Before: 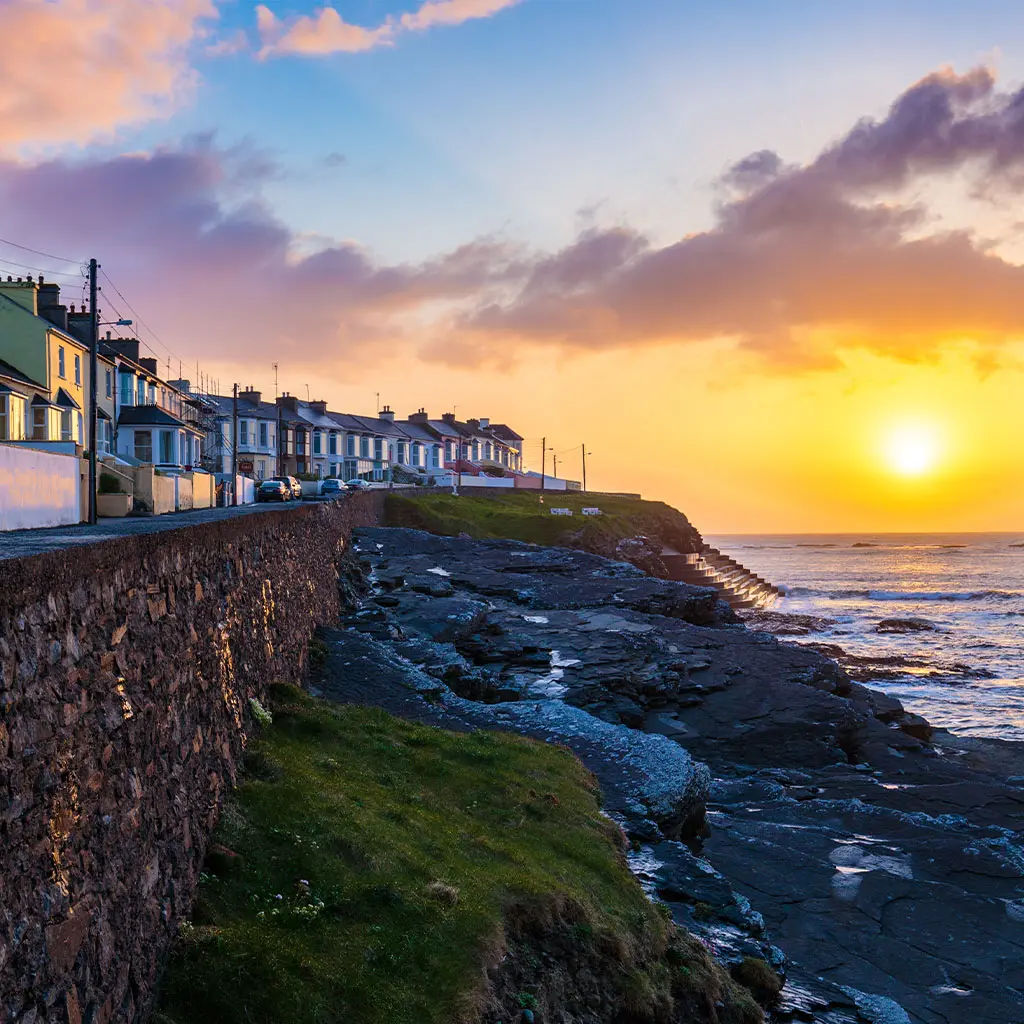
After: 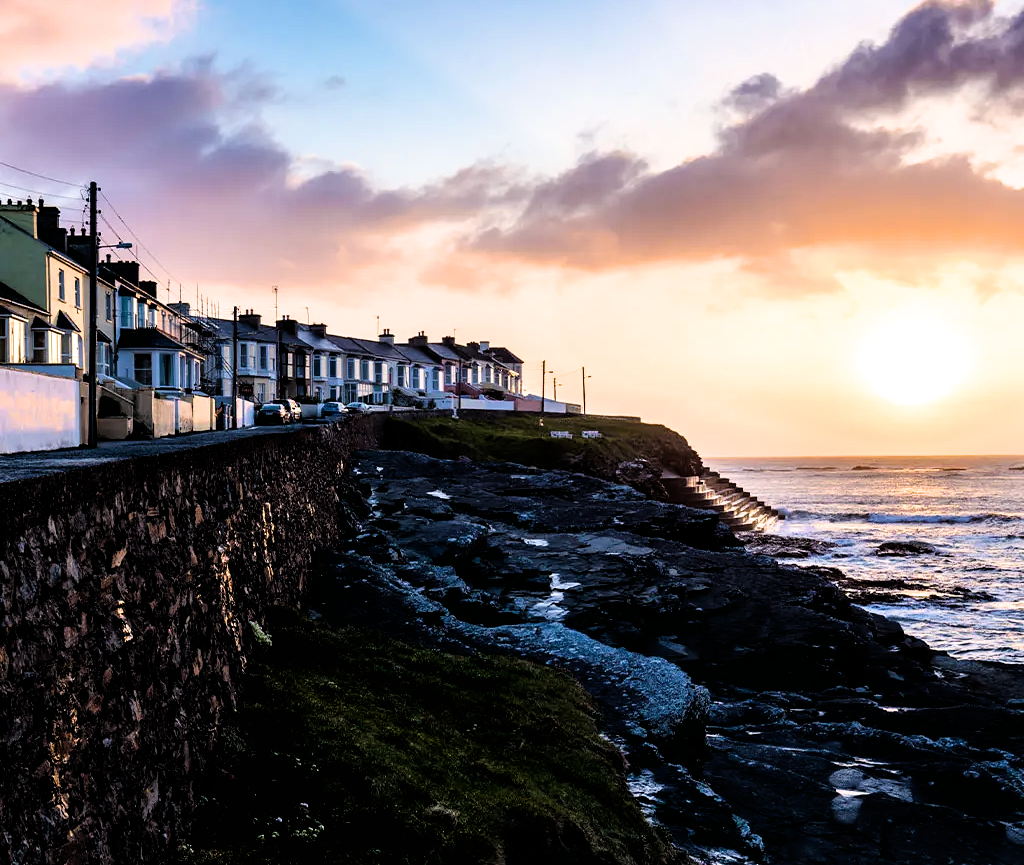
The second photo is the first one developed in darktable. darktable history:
crop: top 7.593%, bottom 7.908%
filmic rgb: black relative exposure -3.62 EV, white relative exposure 2.15 EV, hardness 3.62, iterations of high-quality reconstruction 0
